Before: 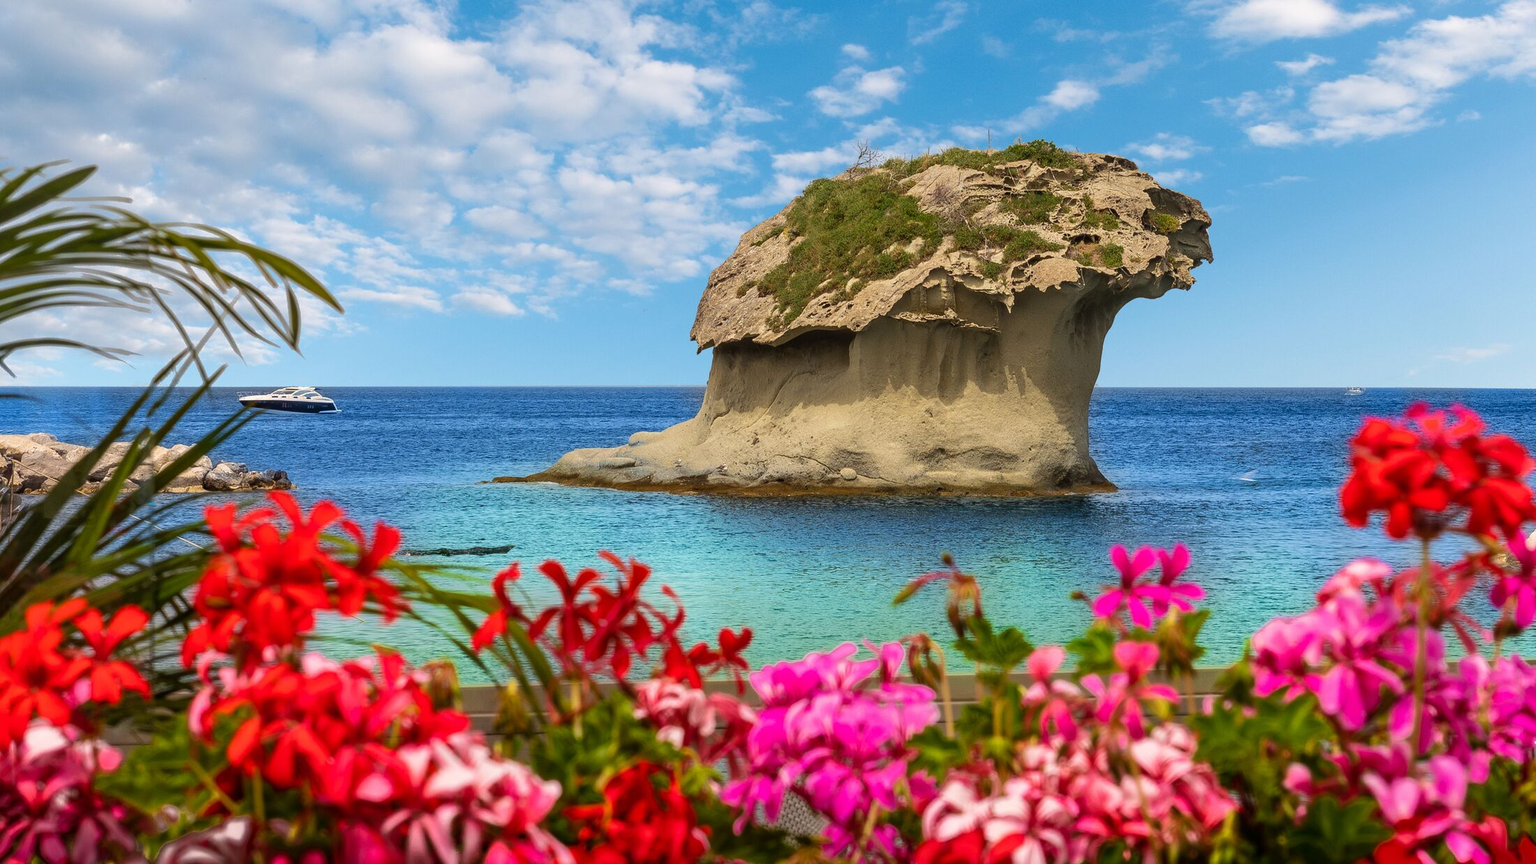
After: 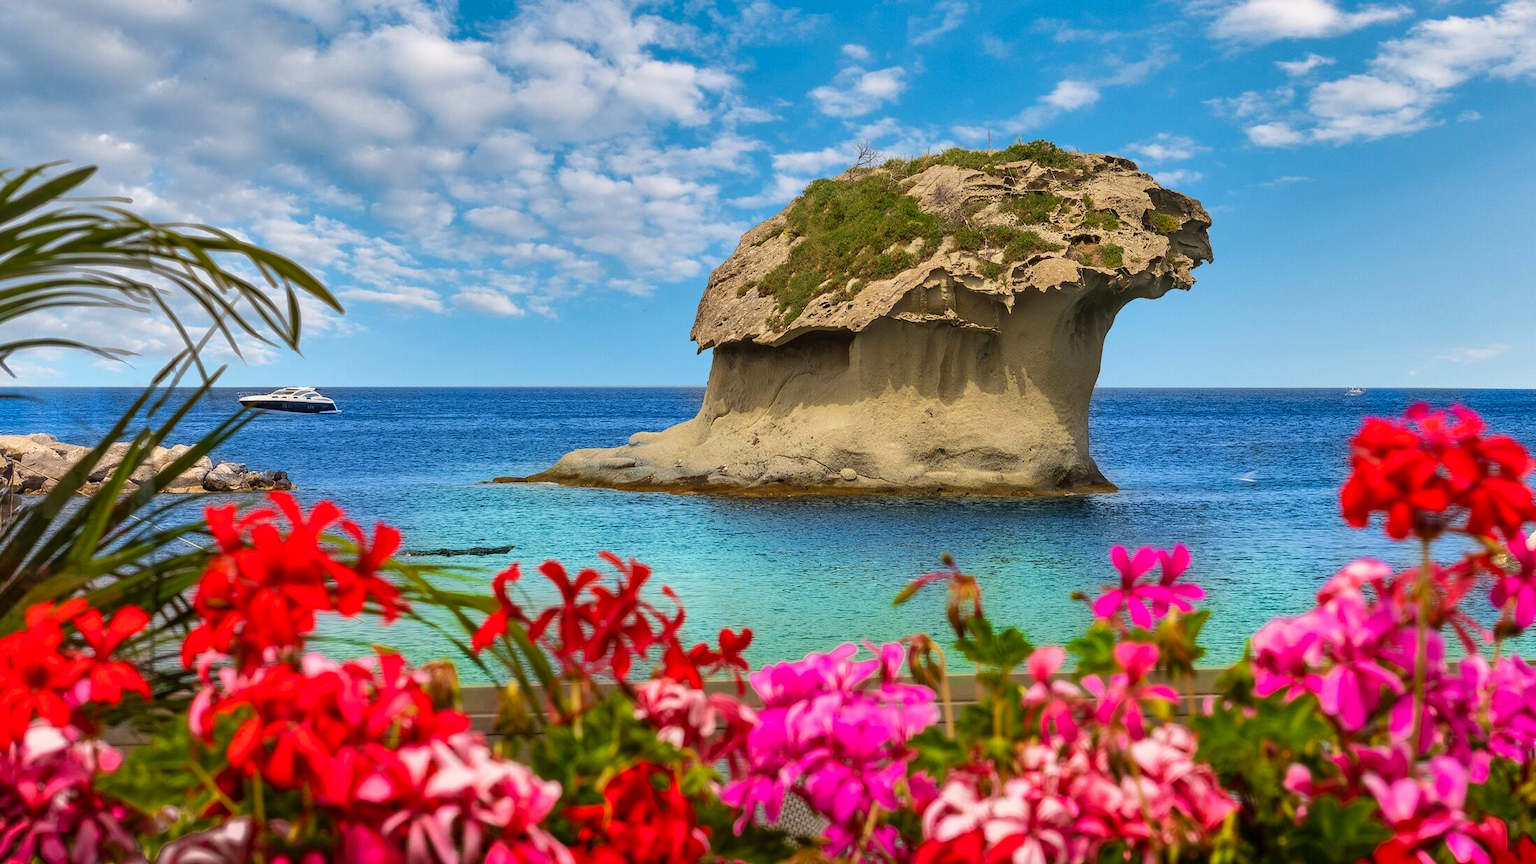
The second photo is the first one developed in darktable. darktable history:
shadows and highlights: shadows 40, highlights -54, highlights color adjustment 46%, low approximation 0.01, soften with gaussian
contrast brightness saturation: saturation 0.1
